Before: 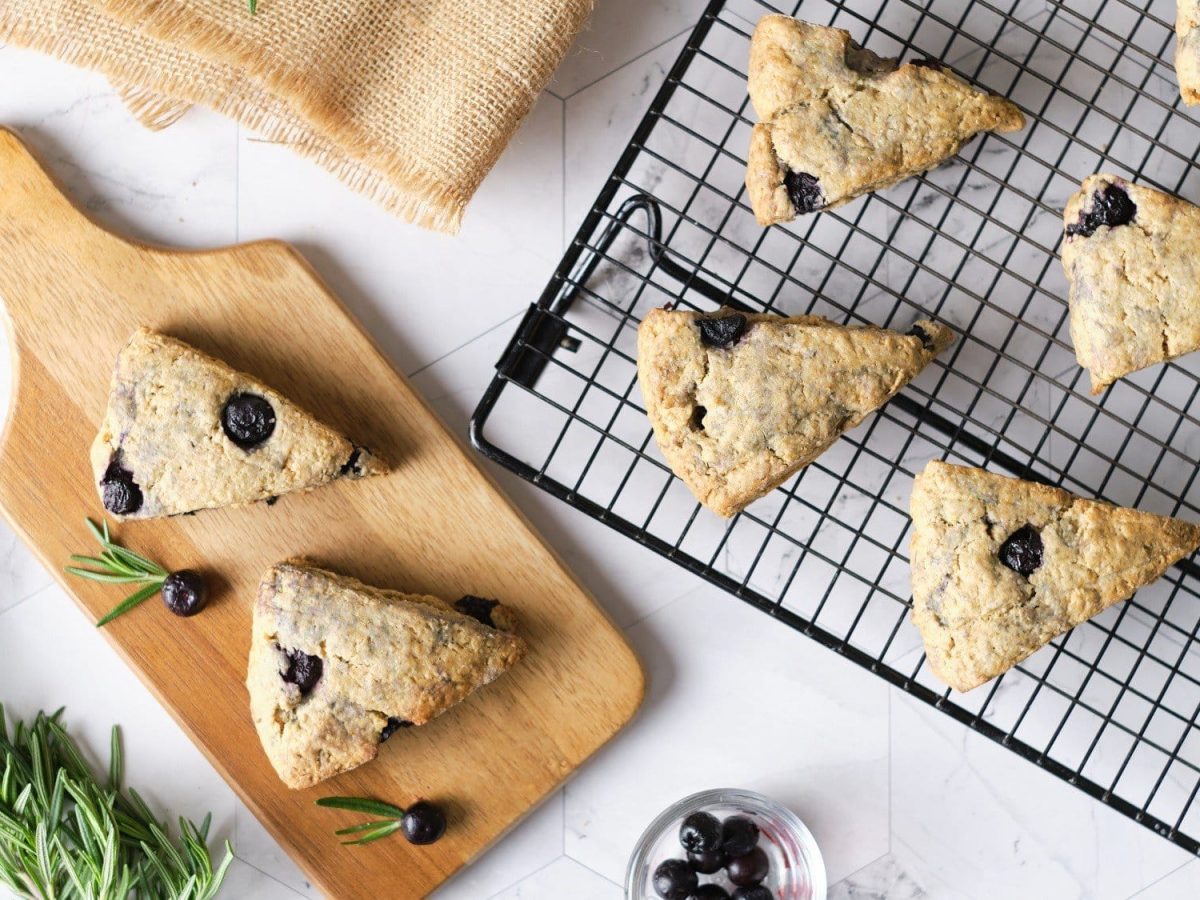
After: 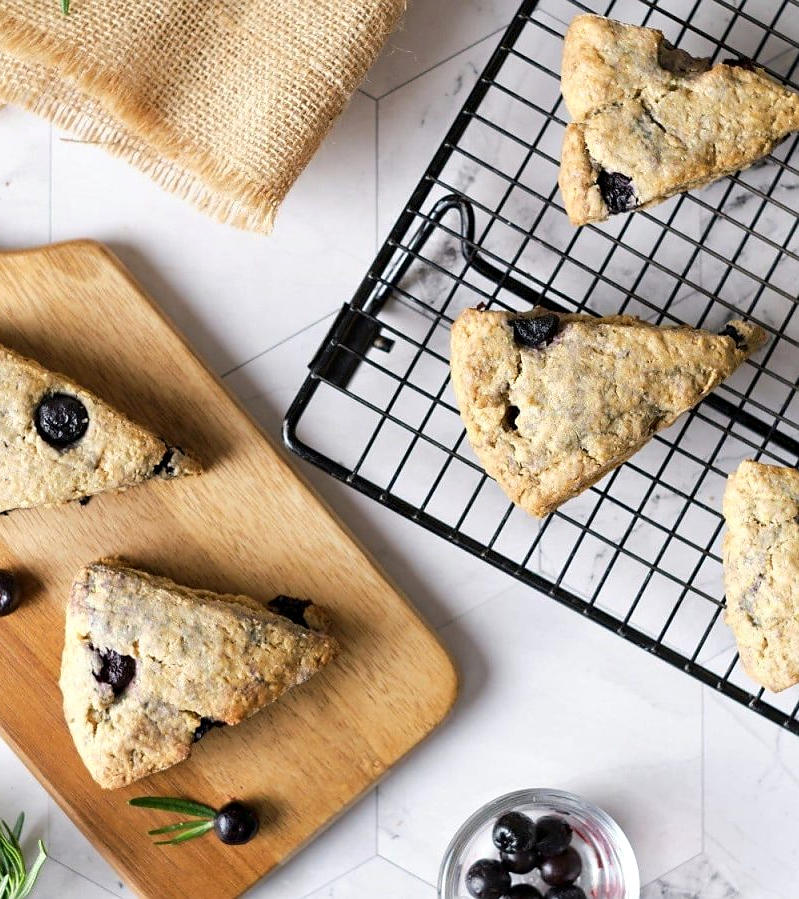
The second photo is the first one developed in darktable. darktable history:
crop and rotate: left 15.611%, right 17.773%
sharpen: radius 1.038, threshold 0.946
contrast equalizer: octaves 7, y [[0.6 ×6], [0.55 ×6], [0 ×6], [0 ×6], [0 ×6]], mix 0.273
tone equalizer: -8 EV 0.063 EV, edges refinement/feathering 500, mask exposure compensation -1.57 EV, preserve details no
